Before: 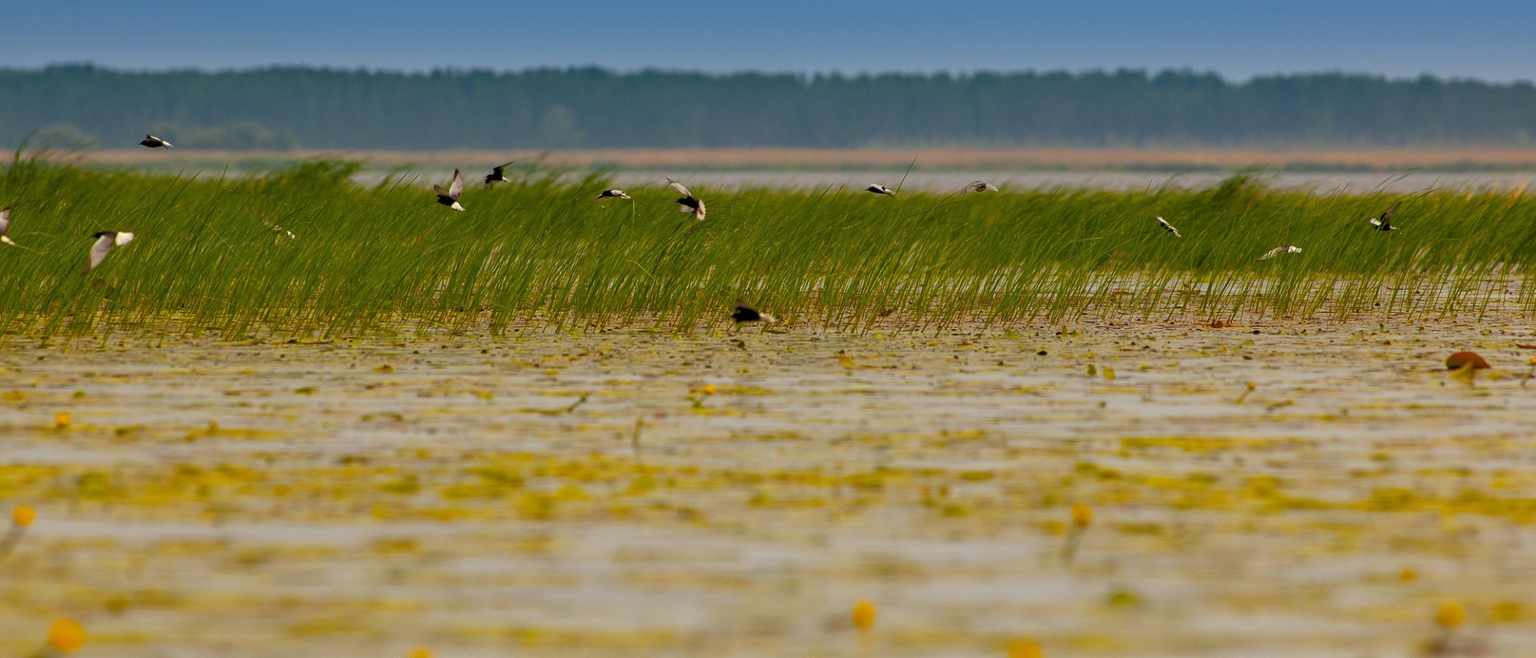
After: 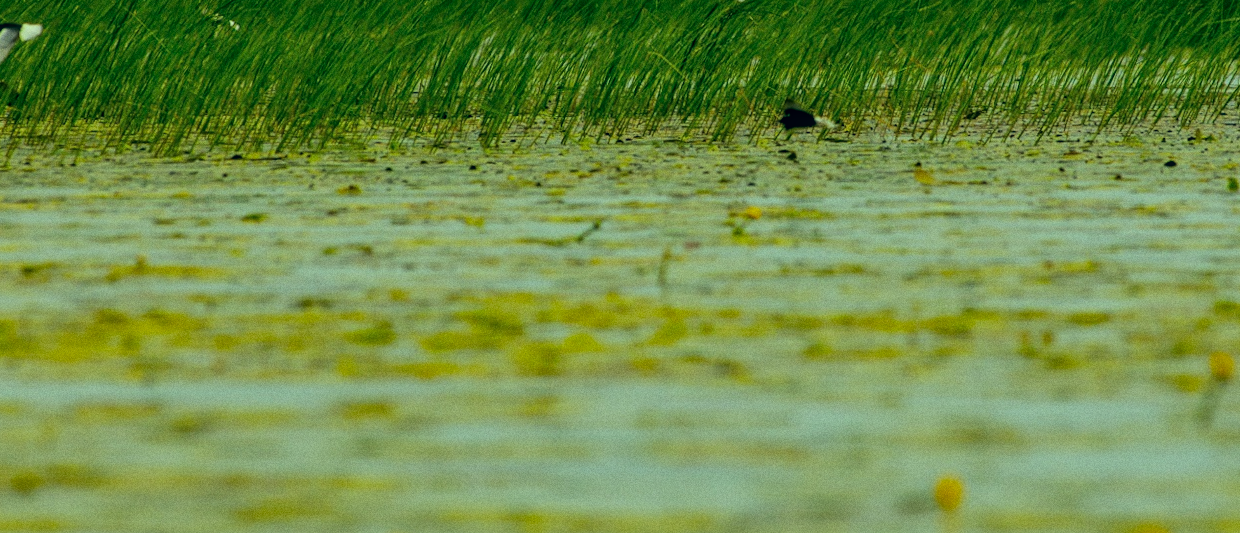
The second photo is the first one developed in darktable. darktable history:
filmic rgb: black relative exposure -5 EV, hardness 2.88, contrast 1.1
rotate and perspective: rotation -1.32°, lens shift (horizontal) -0.031, crop left 0.015, crop right 0.985, crop top 0.047, crop bottom 0.982
grain: coarseness 0.09 ISO
crop and rotate: angle -0.82°, left 3.85%, top 31.828%, right 27.992%
tone equalizer: -8 EV -1.84 EV, -7 EV -1.16 EV, -6 EV -1.62 EV, smoothing diameter 25%, edges refinement/feathering 10, preserve details guided filter
local contrast: on, module defaults
shadows and highlights: shadows -30, highlights 30
color correction: highlights a* -20.08, highlights b* 9.8, shadows a* -20.4, shadows b* -10.76
